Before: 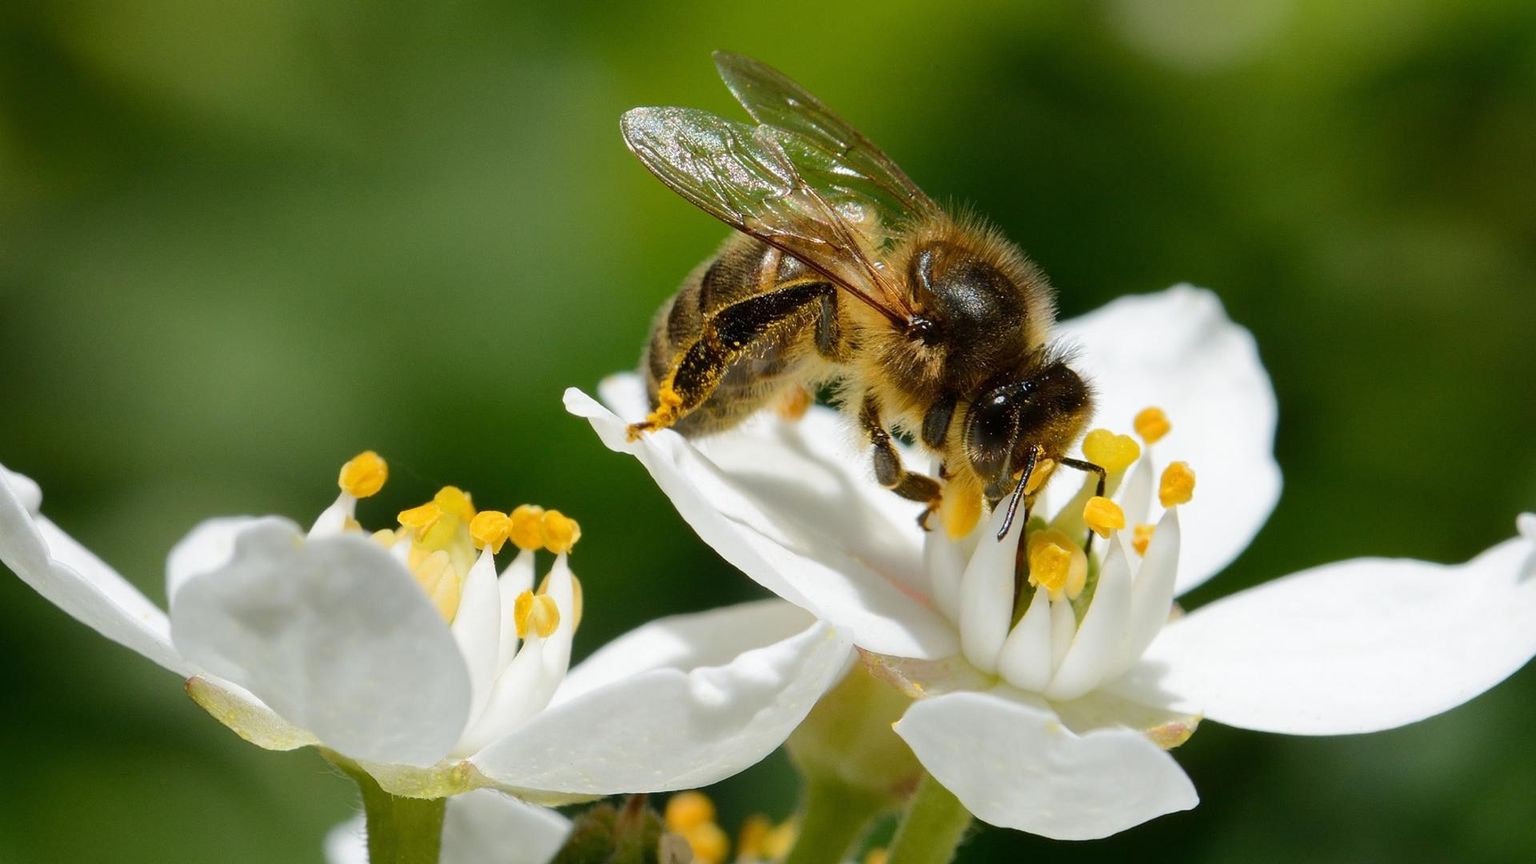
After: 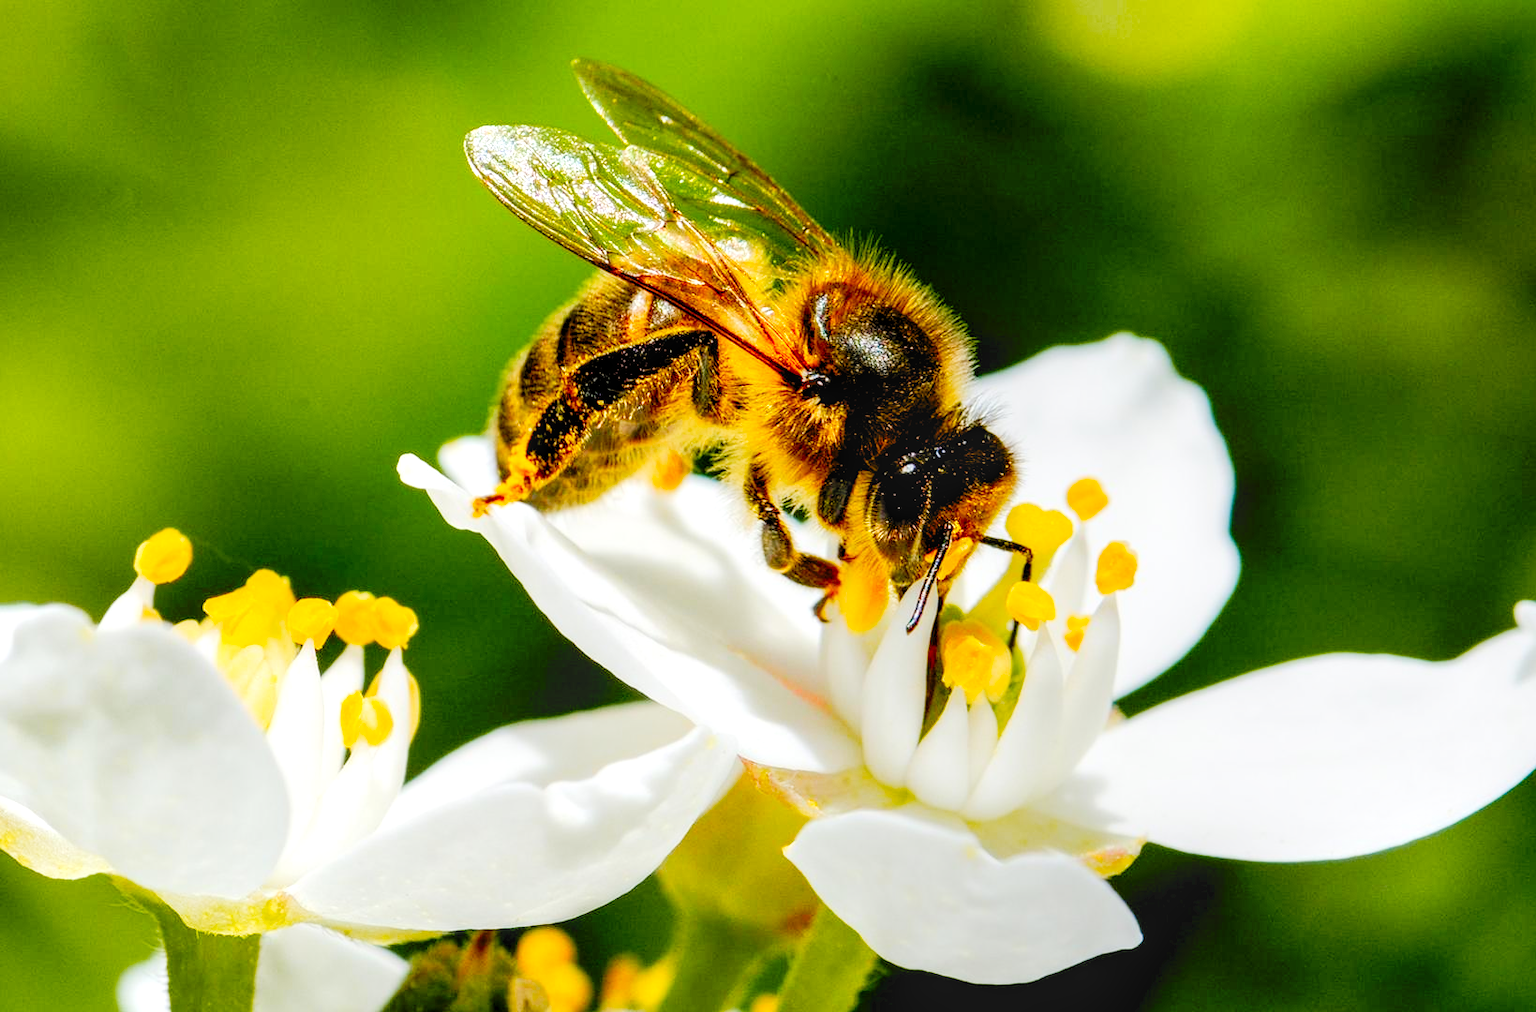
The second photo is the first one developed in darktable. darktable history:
crop and rotate: left 14.584%
exposure: exposure 0.2 EV, compensate highlight preservation false
rgb levels: levels [[0.013, 0.434, 0.89], [0, 0.5, 1], [0, 0.5, 1]]
color zones: curves: ch2 [(0, 0.5) (0.143, 0.5) (0.286, 0.489) (0.415, 0.421) (0.571, 0.5) (0.714, 0.5) (0.857, 0.5) (1, 0.5)]
local contrast: highlights 25%, detail 130%
color correction: saturation 1.8
tone curve: curves: ch0 [(0, 0) (0.003, 0.011) (0.011, 0.014) (0.025, 0.023) (0.044, 0.035) (0.069, 0.047) (0.1, 0.065) (0.136, 0.098) (0.177, 0.139) (0.224, 0.214) (0.277, 0.306) (0.335, 0.392) (0.399, 0.484) (0.468, 0.584) (0.543, 0.68) (0.623, 0.772) (0.709, 0.847) (0.801, 0.905) (0.898, 0.951) (1, 1)], preserve colors none
